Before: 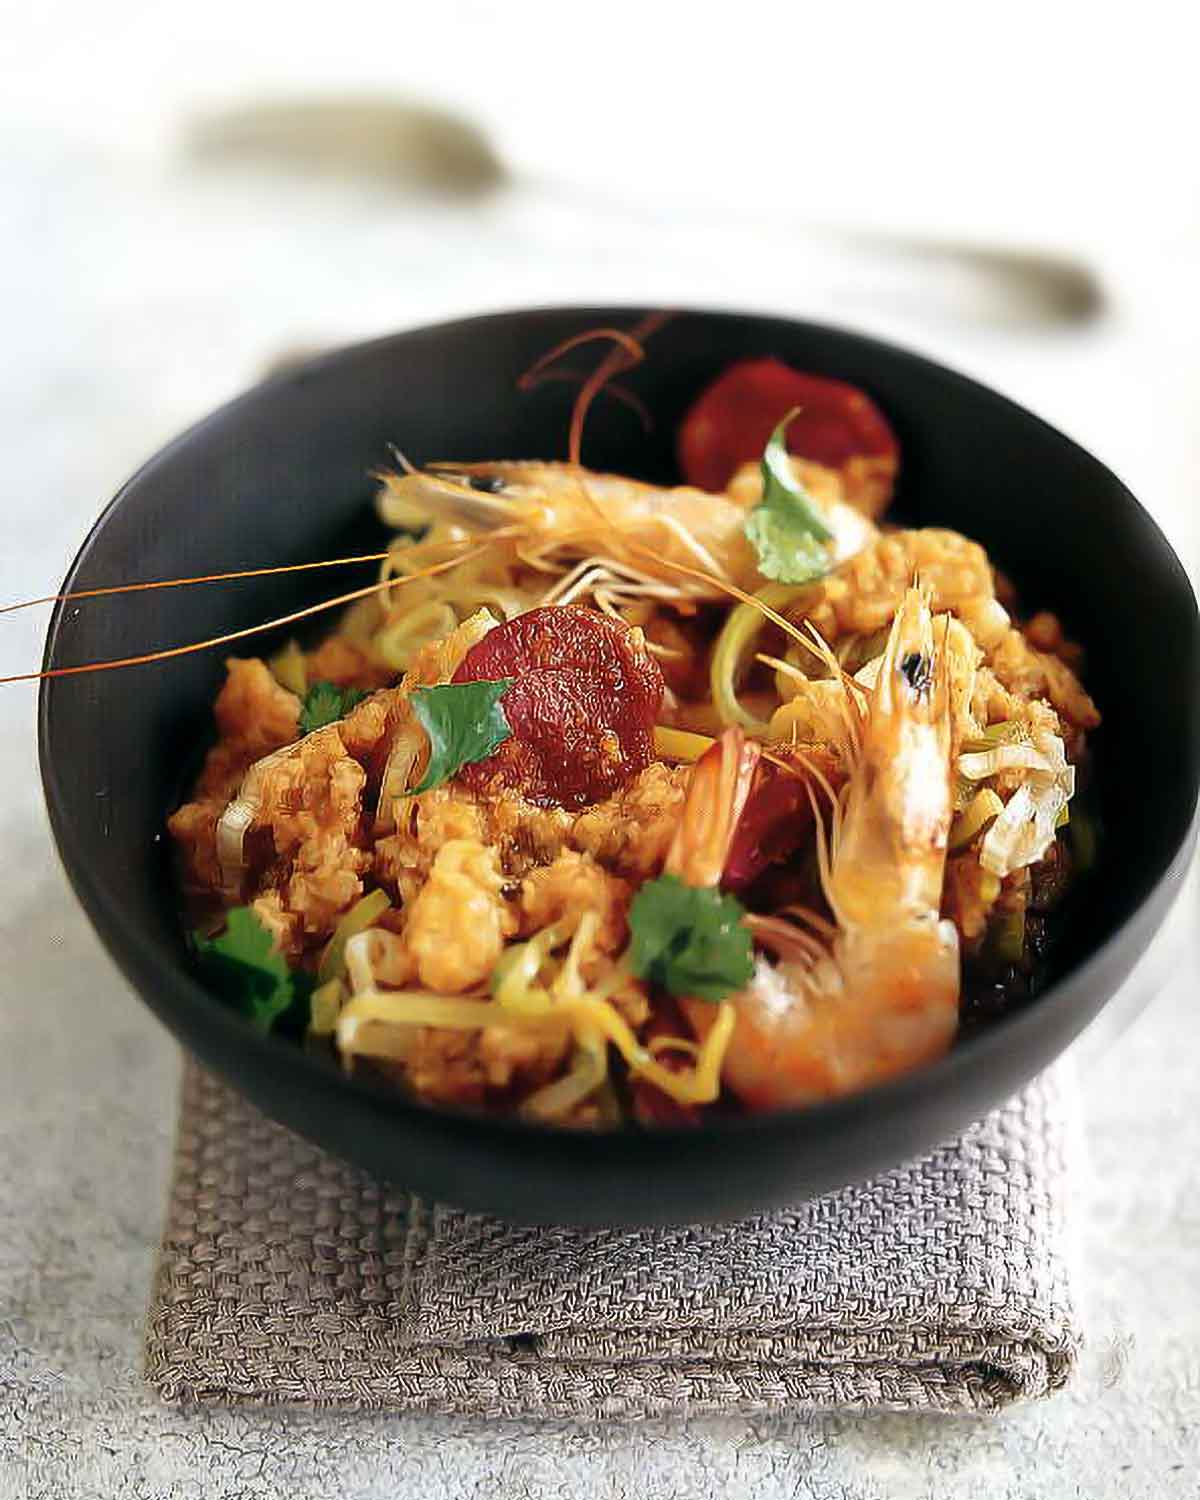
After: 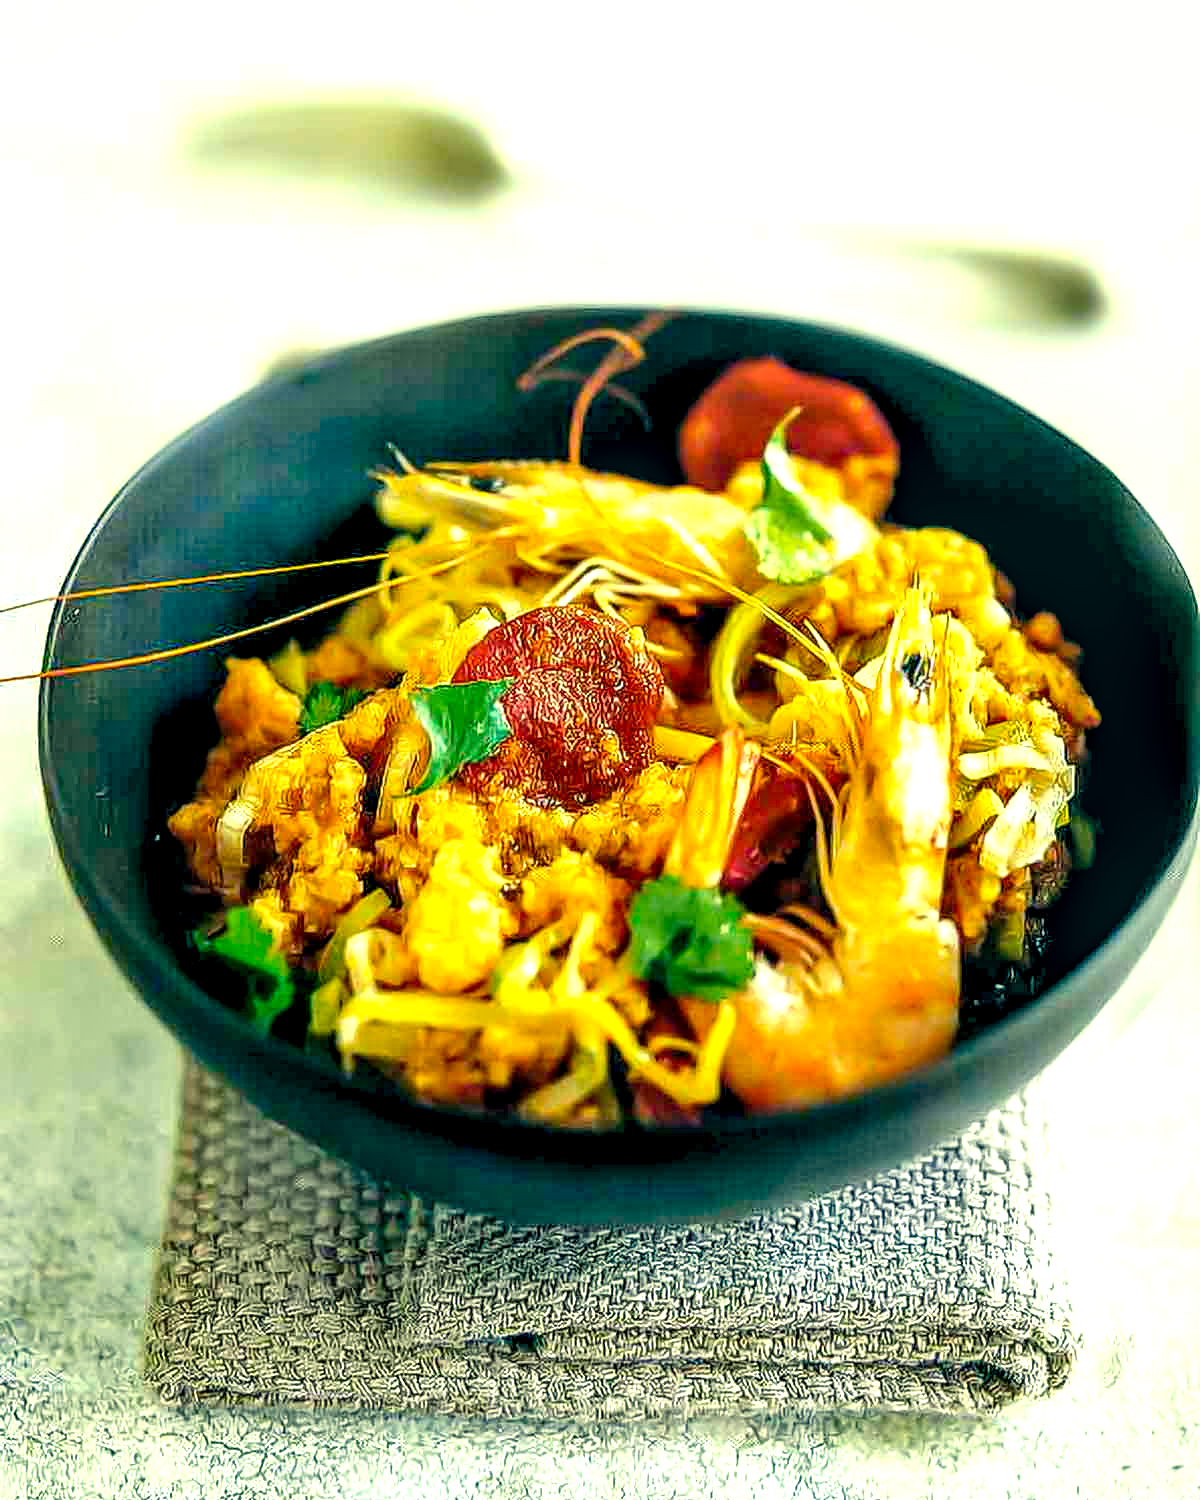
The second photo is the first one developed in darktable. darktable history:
color balance rgb: highlights gain › chroma 3.049%, highlights gain › hue 54.32°, perceptual saturation grading › global saturation 9.674%, global vibrance 33.527%
levels: levels [0.036, 0.364, 0.827]
color correction: highlights a* -19.86, highlights b* 9.8, shadows a* -20.25, shadows b* -10.23
local contrast: highlights 18%, detail 186%
